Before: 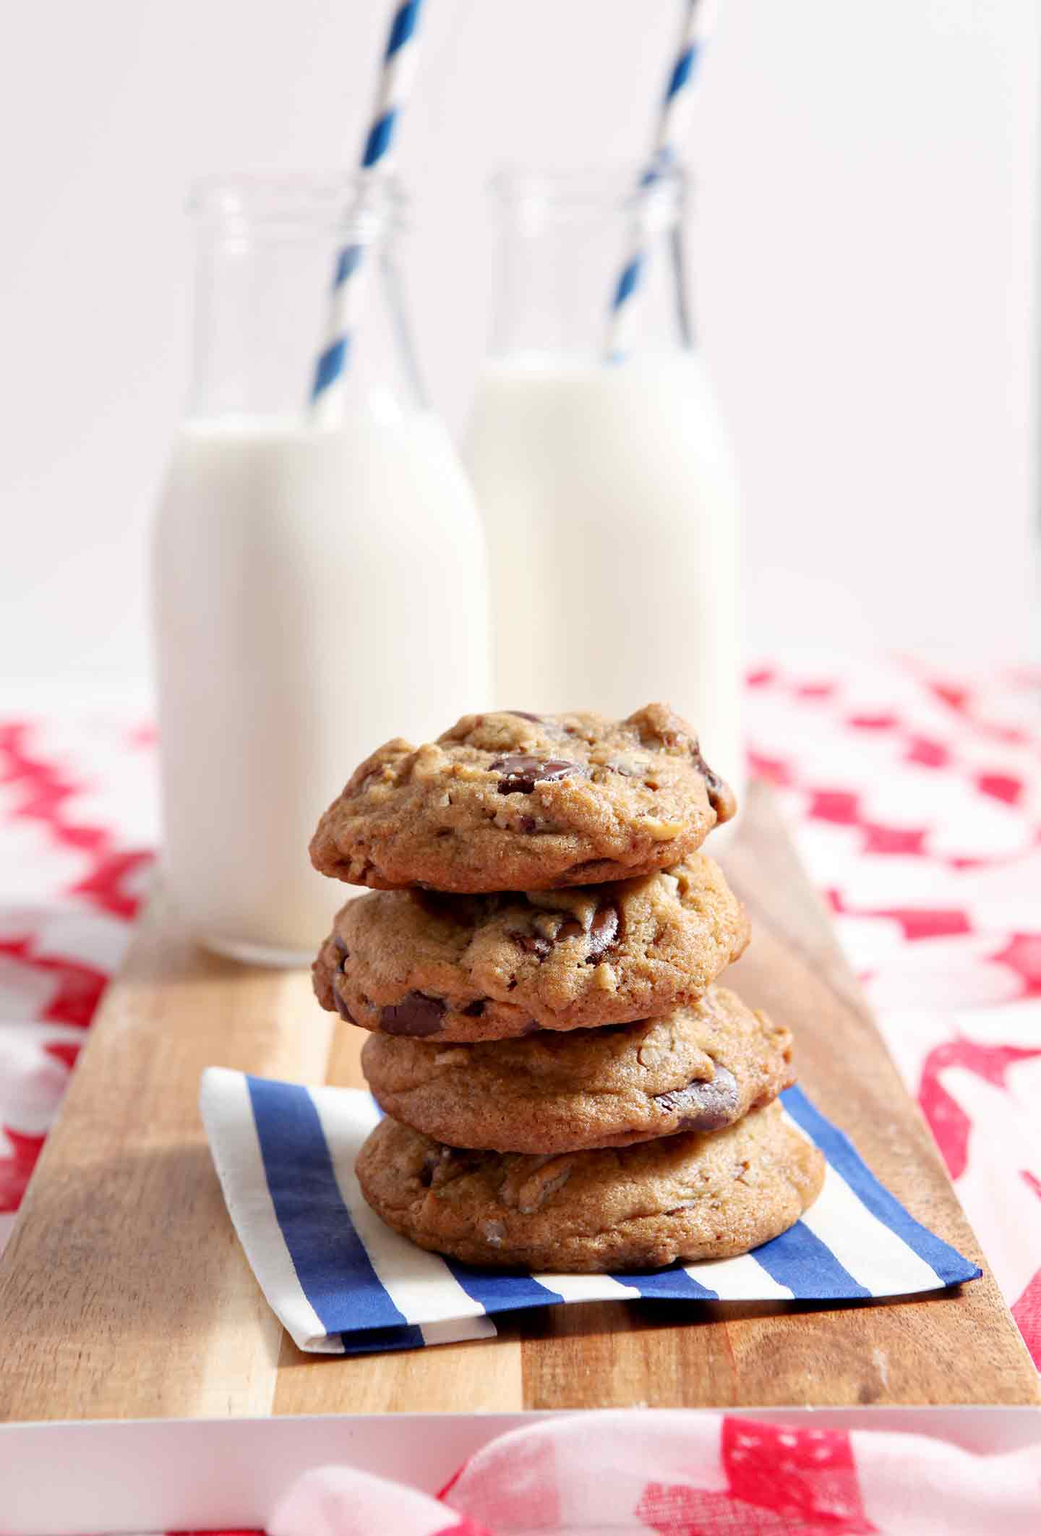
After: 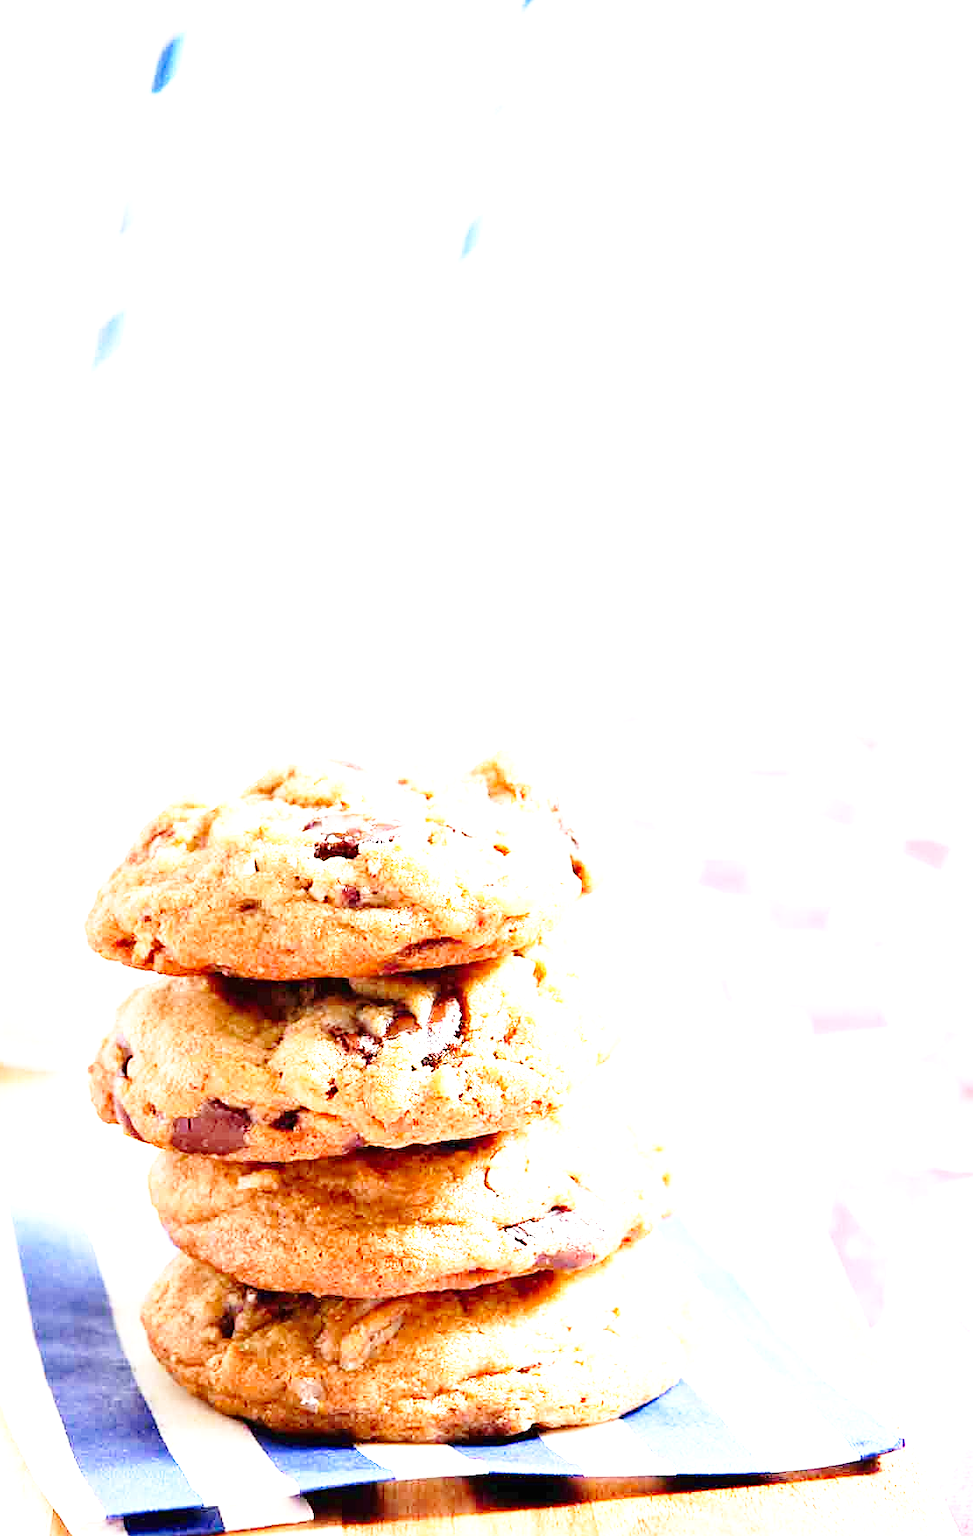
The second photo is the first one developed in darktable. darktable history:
crop: left 23.095%, top 5.827%, bottom 11.854%
sharpen: on, module defaults
base curve: curves: ch0 [(0, 0) (0.028, 0.03) (0.121, 0.232) (0.46, 0.748) (0.859, 0.968) (1, 1)], preserve colors none
exposure: black level correction 0, exposure 2 EV, compensate highlight preservation false
